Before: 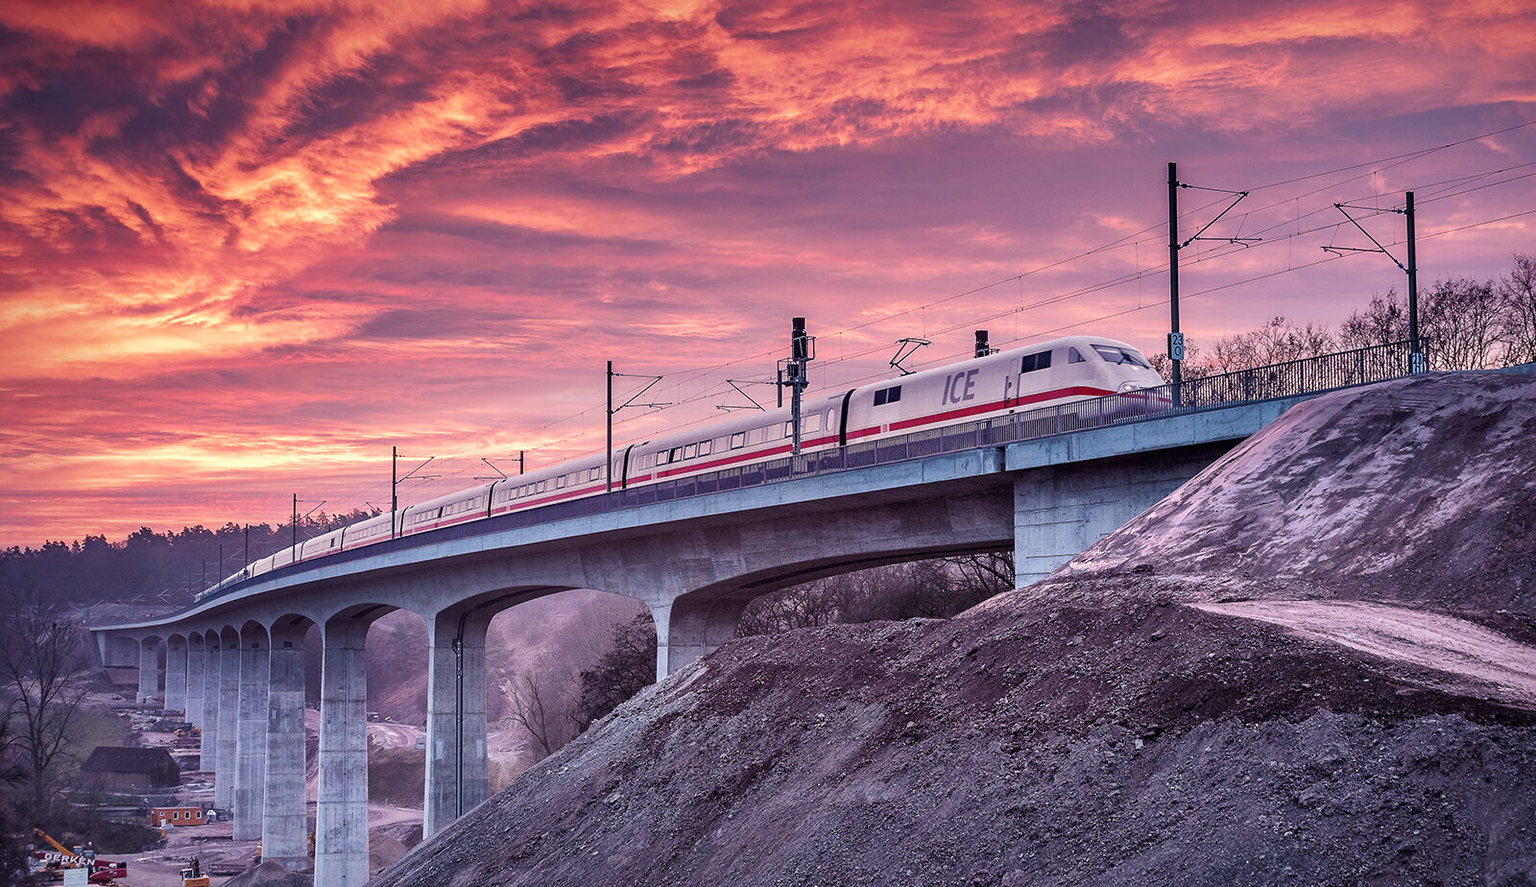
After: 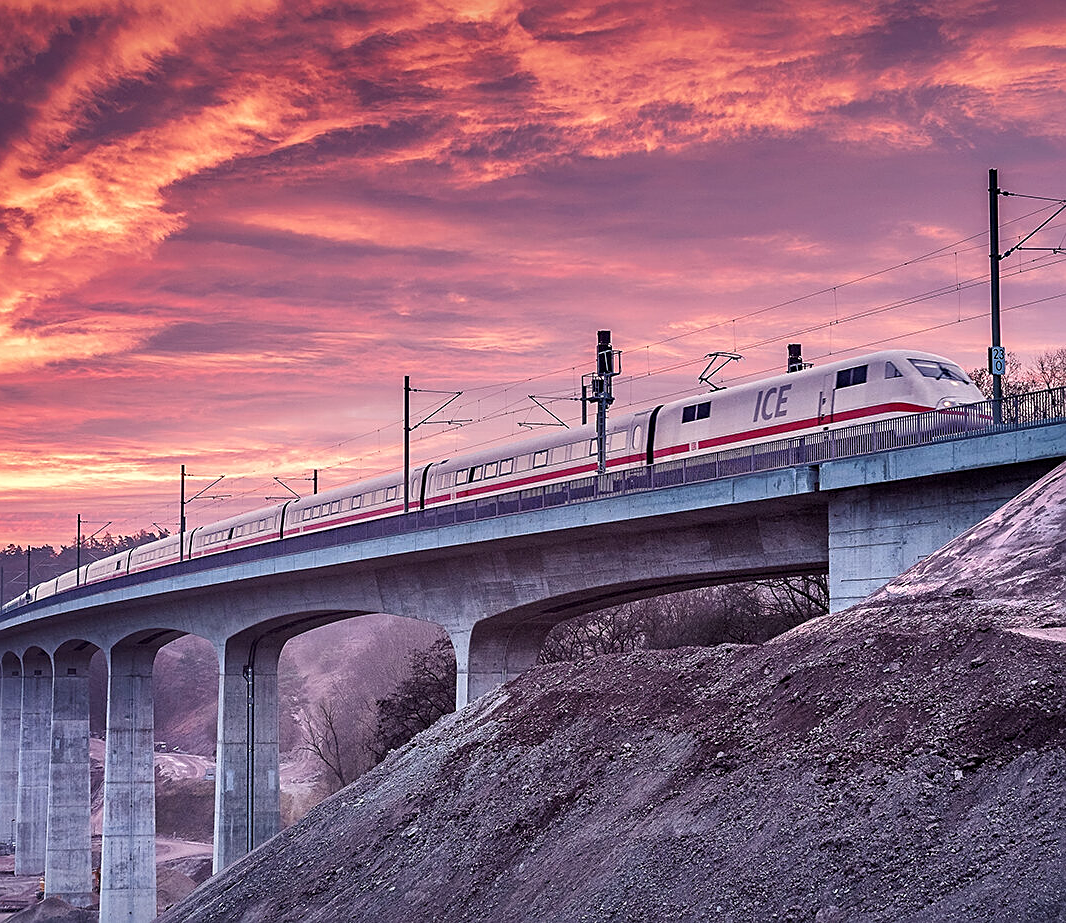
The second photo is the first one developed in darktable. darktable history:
sharpen: on, module defaults
crop and rotate: left 14.292%, right 19.041%
